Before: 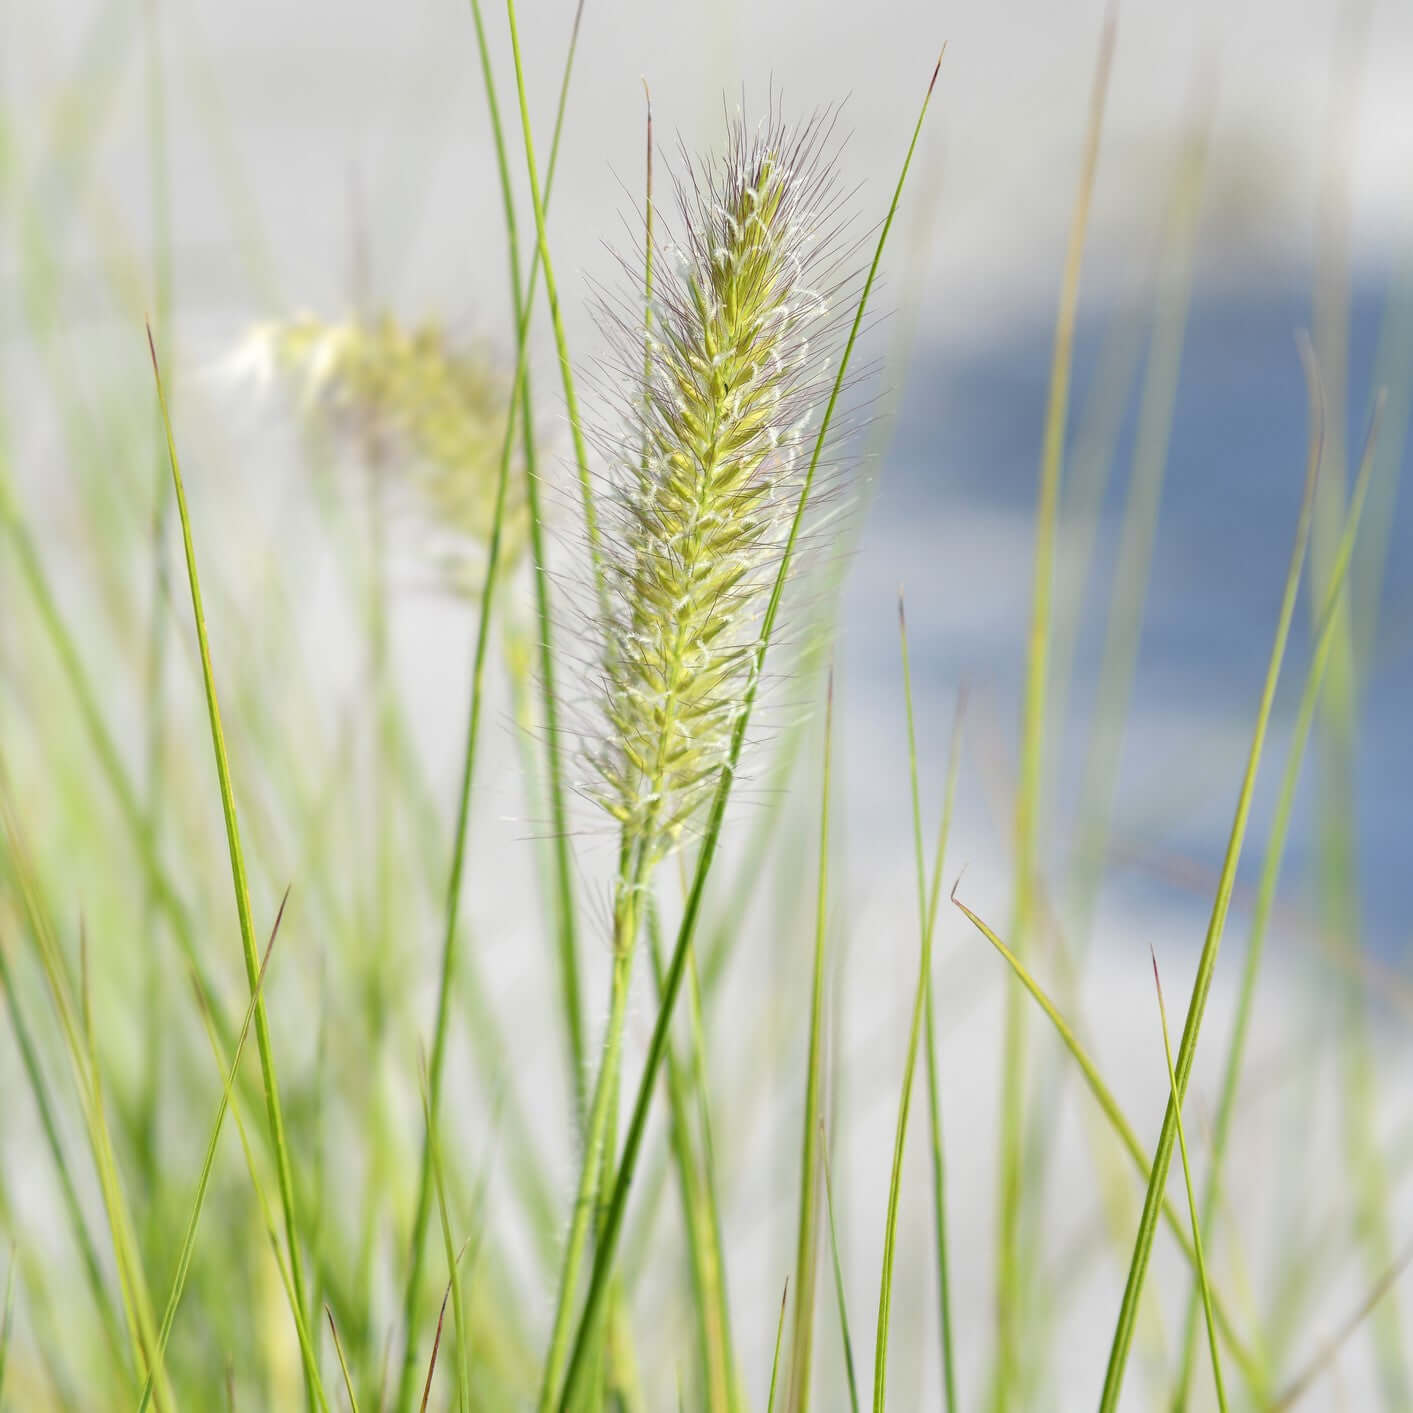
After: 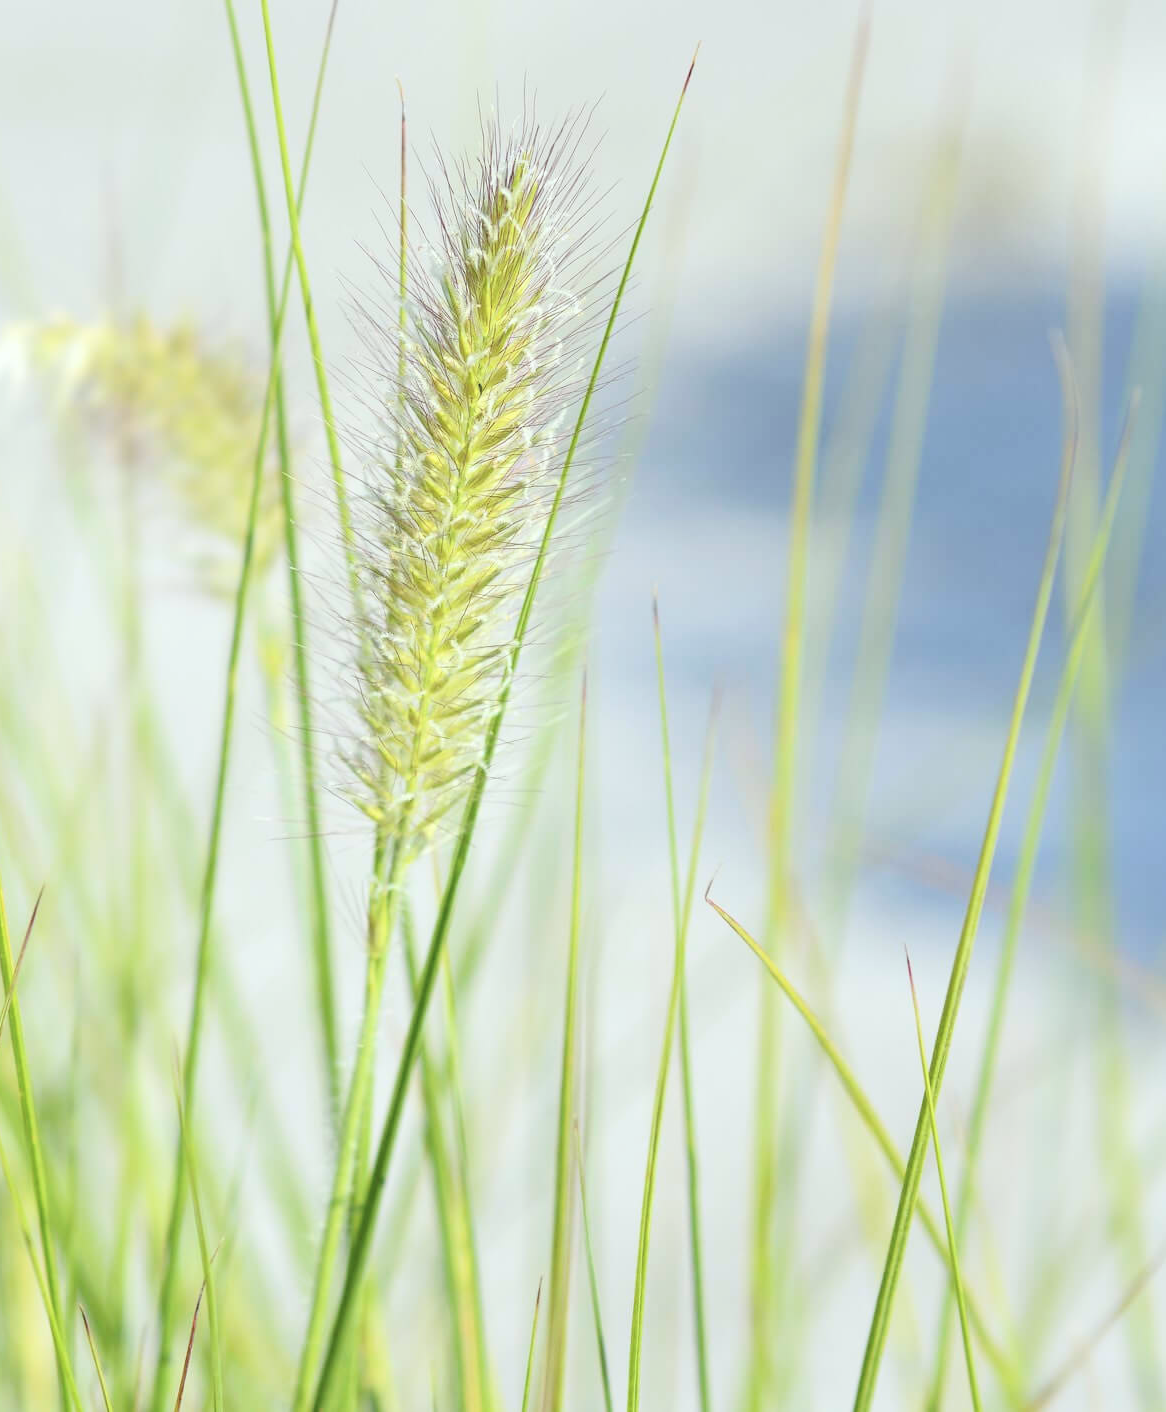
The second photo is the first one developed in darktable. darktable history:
contrast brightness saturation: contrast 0.141, brightness 0.216
crop: left 17.456%, bottom 0.029%
color calibration: illuminant Planckian (black body), x 0.35, y 0.351, temperature 4776.56 K
